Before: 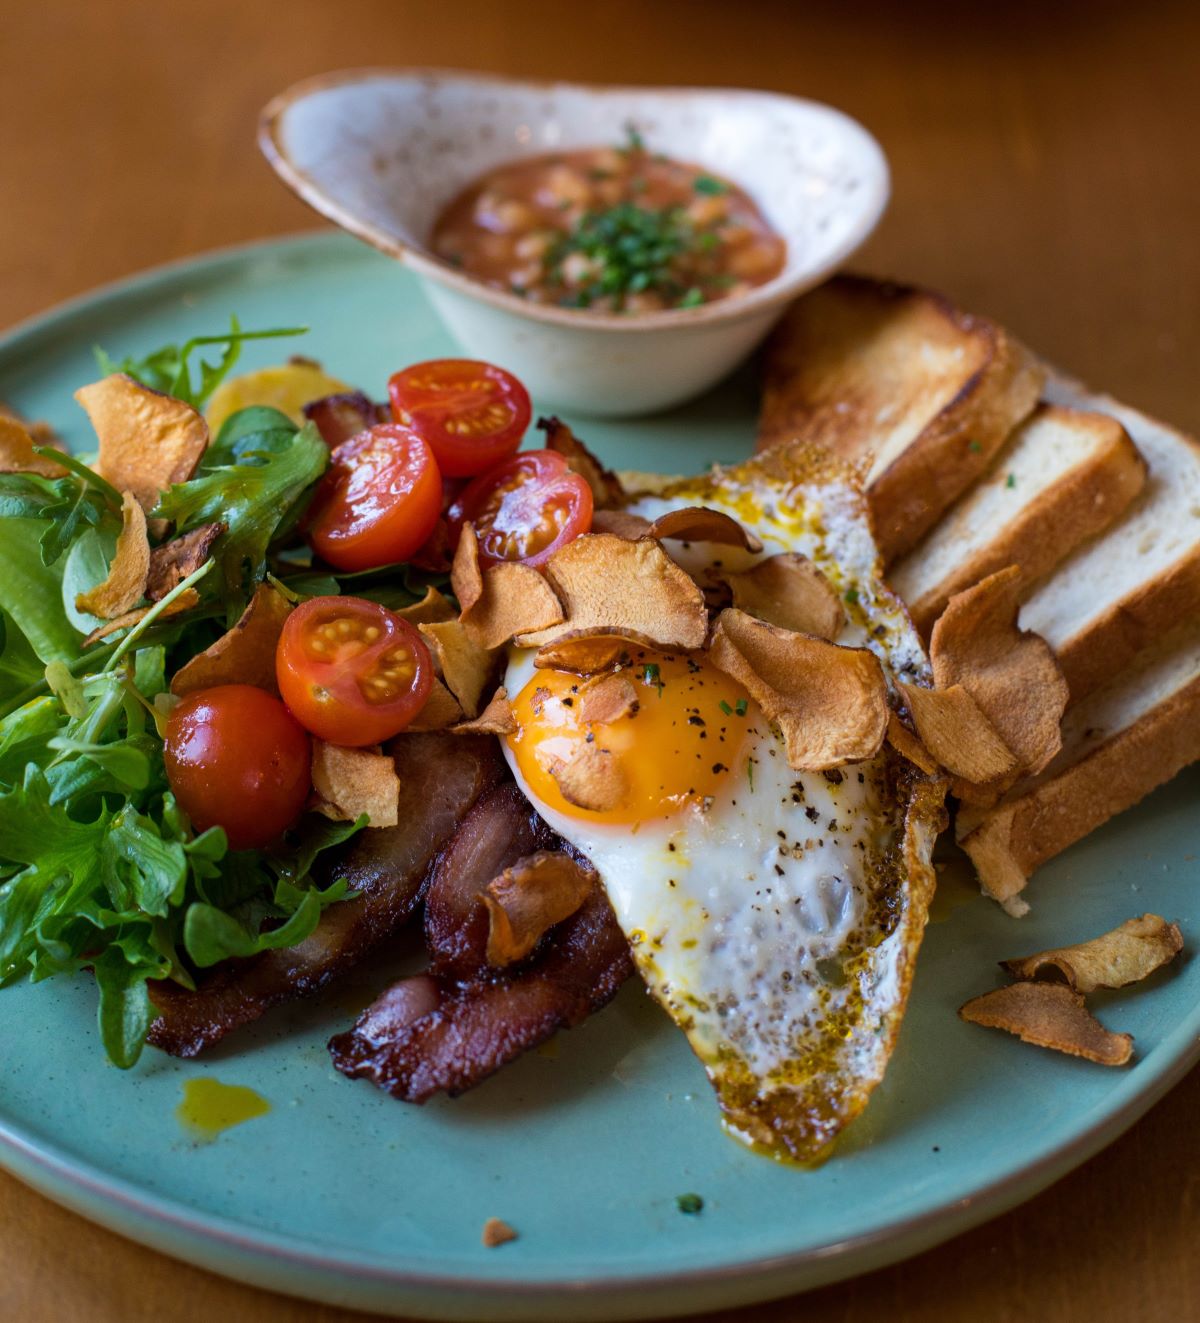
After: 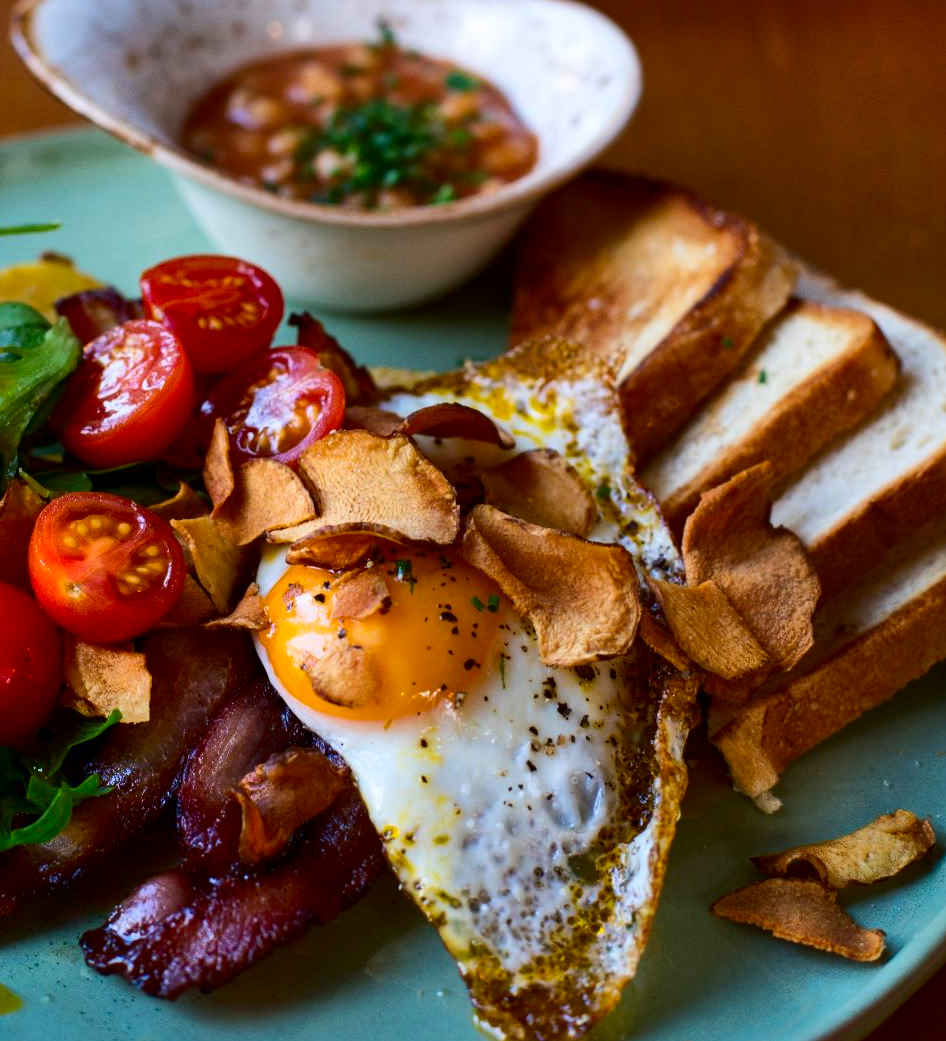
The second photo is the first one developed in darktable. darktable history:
contrast brightness saturation: contrast 0.19, brightness -0.11, saturation 0.21
shadows and highlights: soften with gaussian
crop and rotate: left 20.74%, top 7.912%, right 0.375%, bottom 13.378%
